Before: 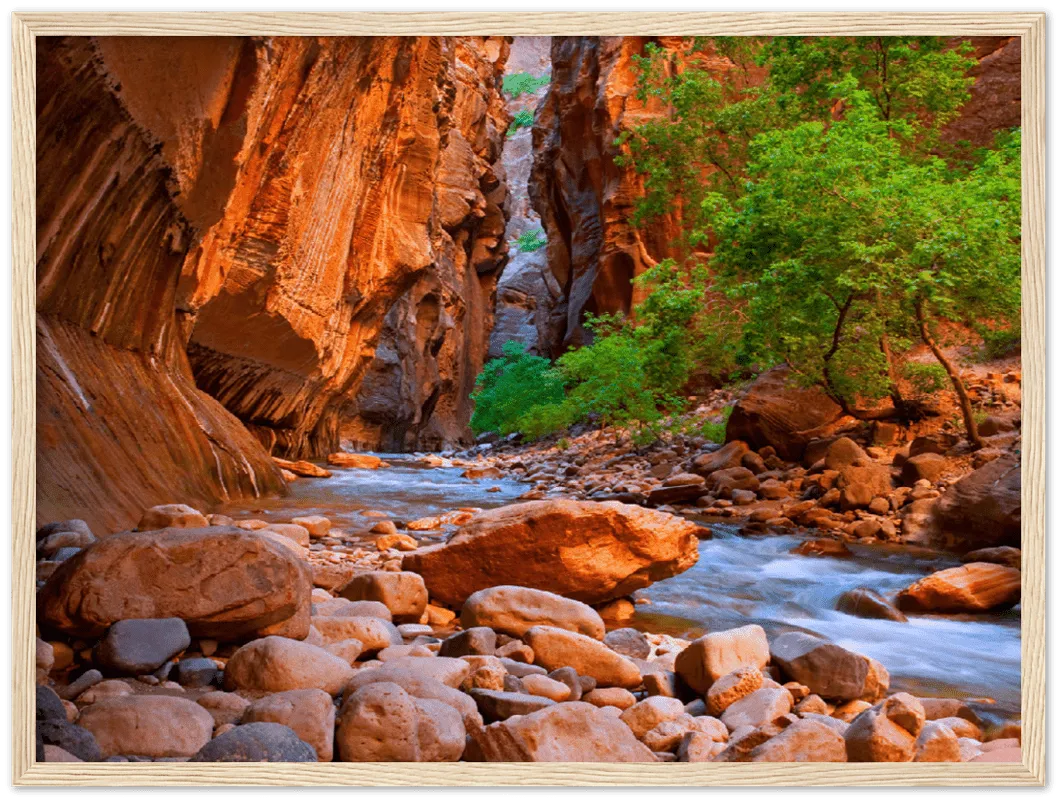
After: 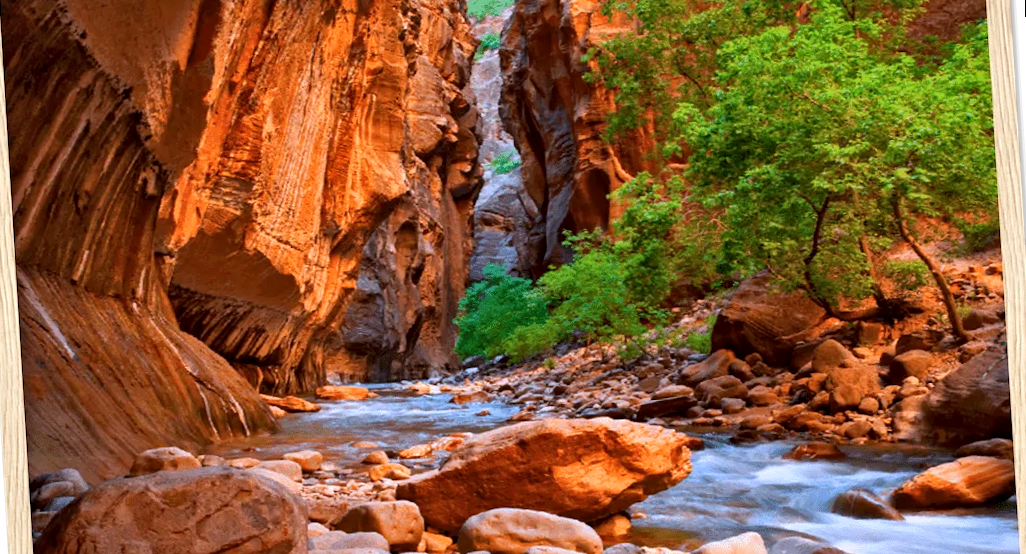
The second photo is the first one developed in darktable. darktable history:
rotate and perspective: rotation -3.52°, crop left 0.036, crop right 0.964, crop top 0.081, crop bottom 0.919
crop: top 5.667%, bottom 17.637%
local contrast: mode bilateral grid, contrast 30, coarseness 25, midtone range 0.2
exposure: exposure 0.2 EV, compensate highlight preservation false
